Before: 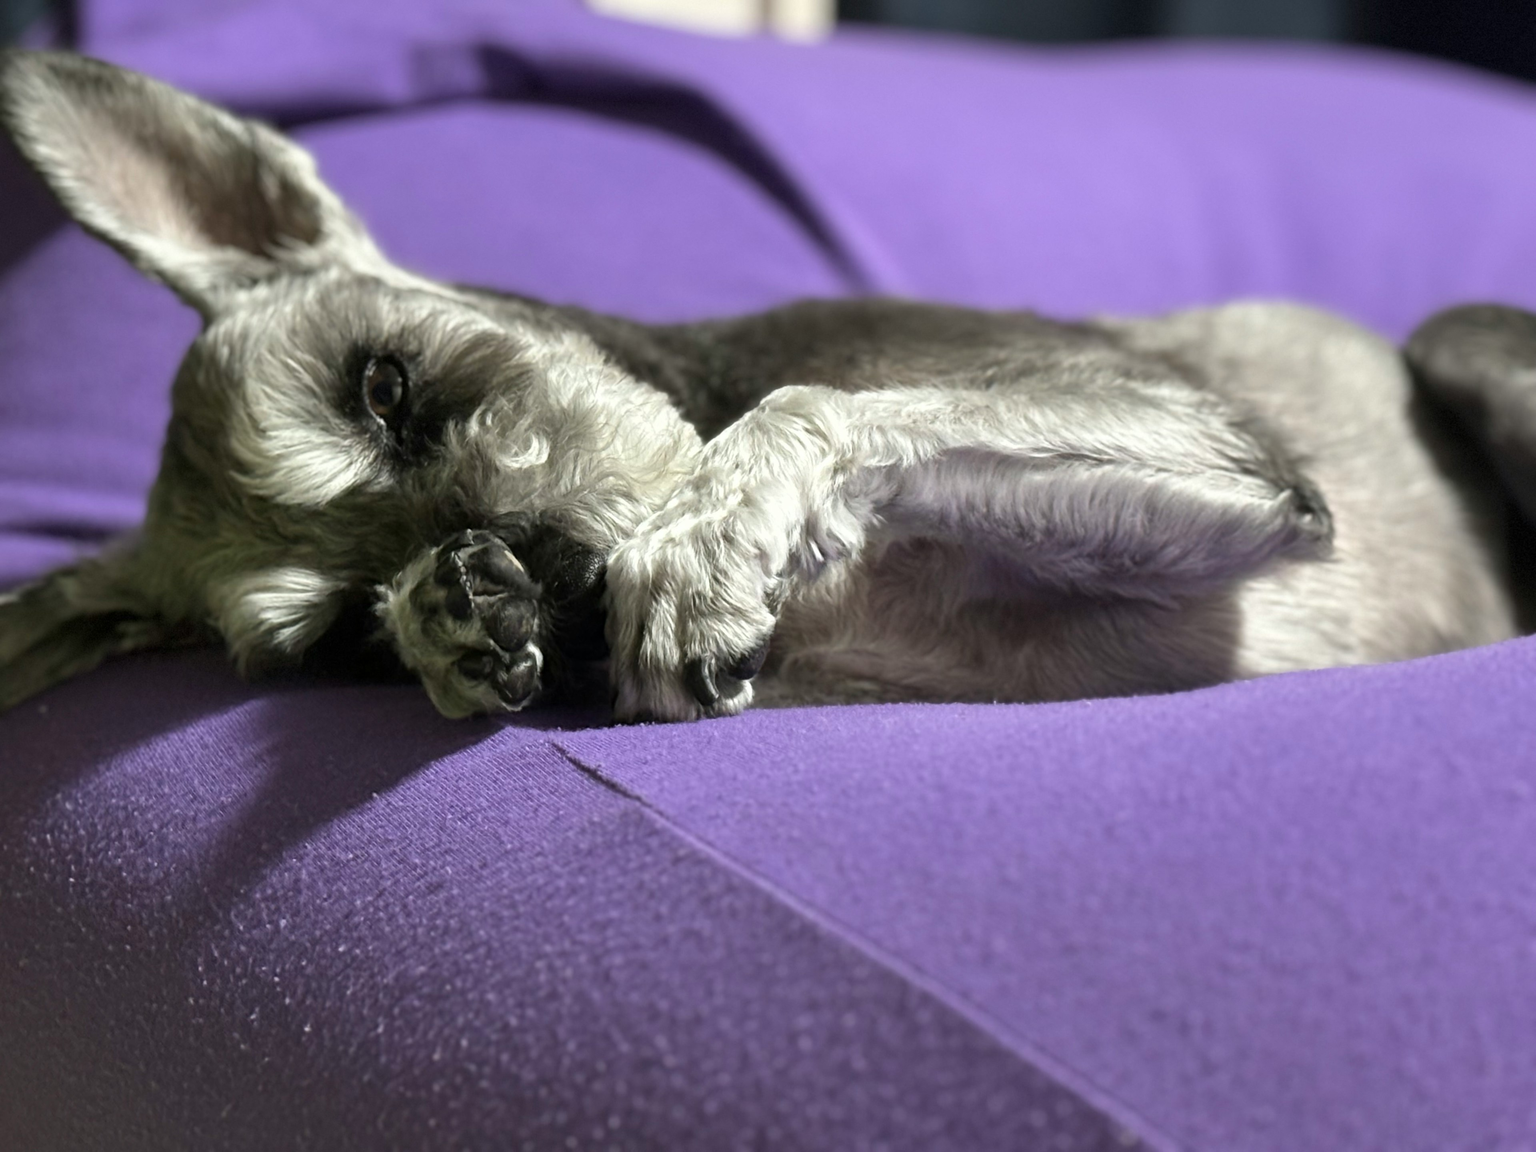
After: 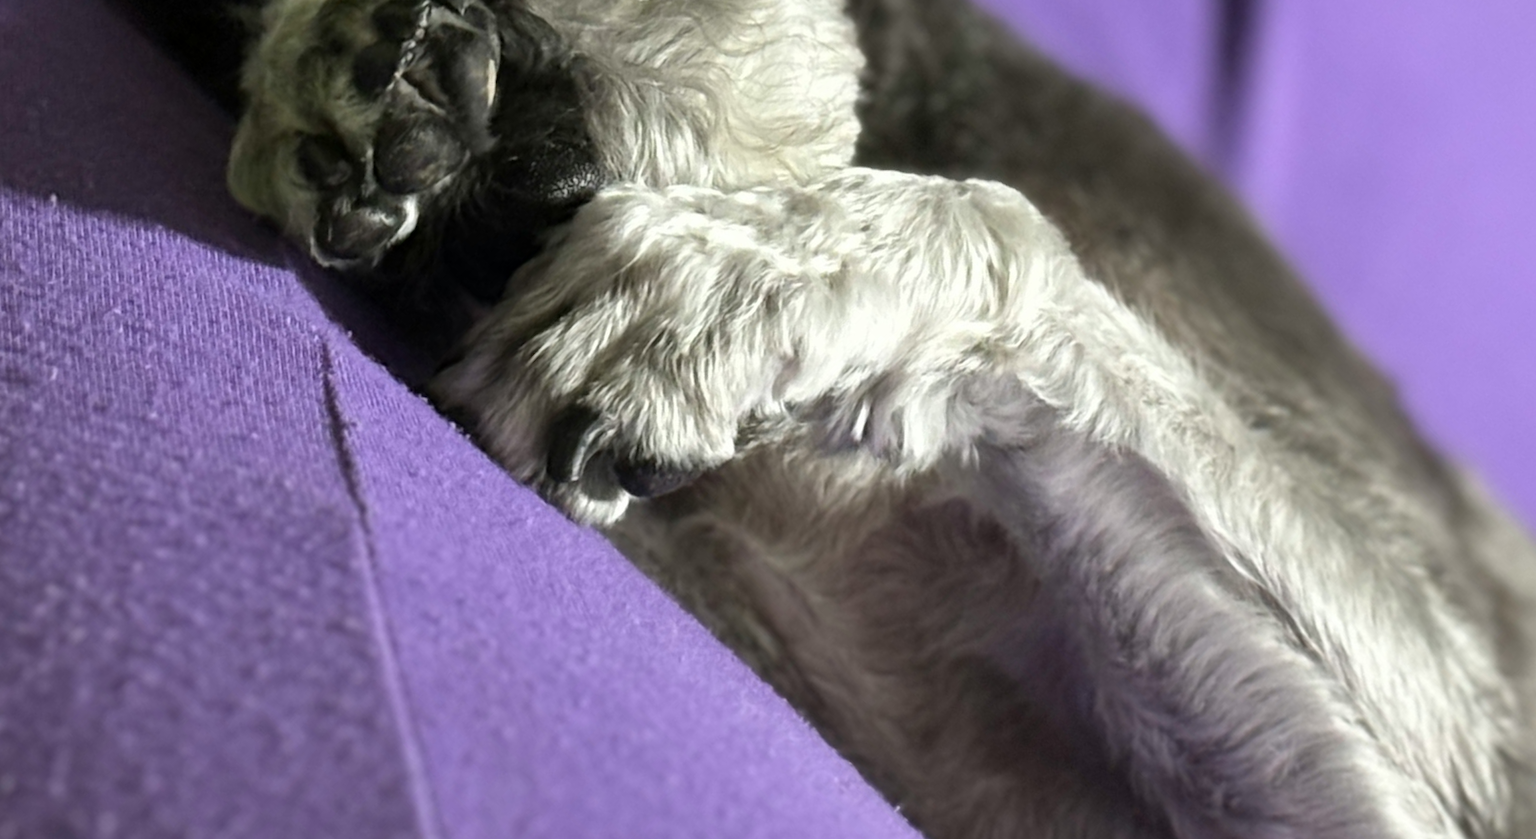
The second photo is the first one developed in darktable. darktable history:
crop and rotate: angle -44.34°, top 16.029%, right 0.826%, bottom 11.649%
